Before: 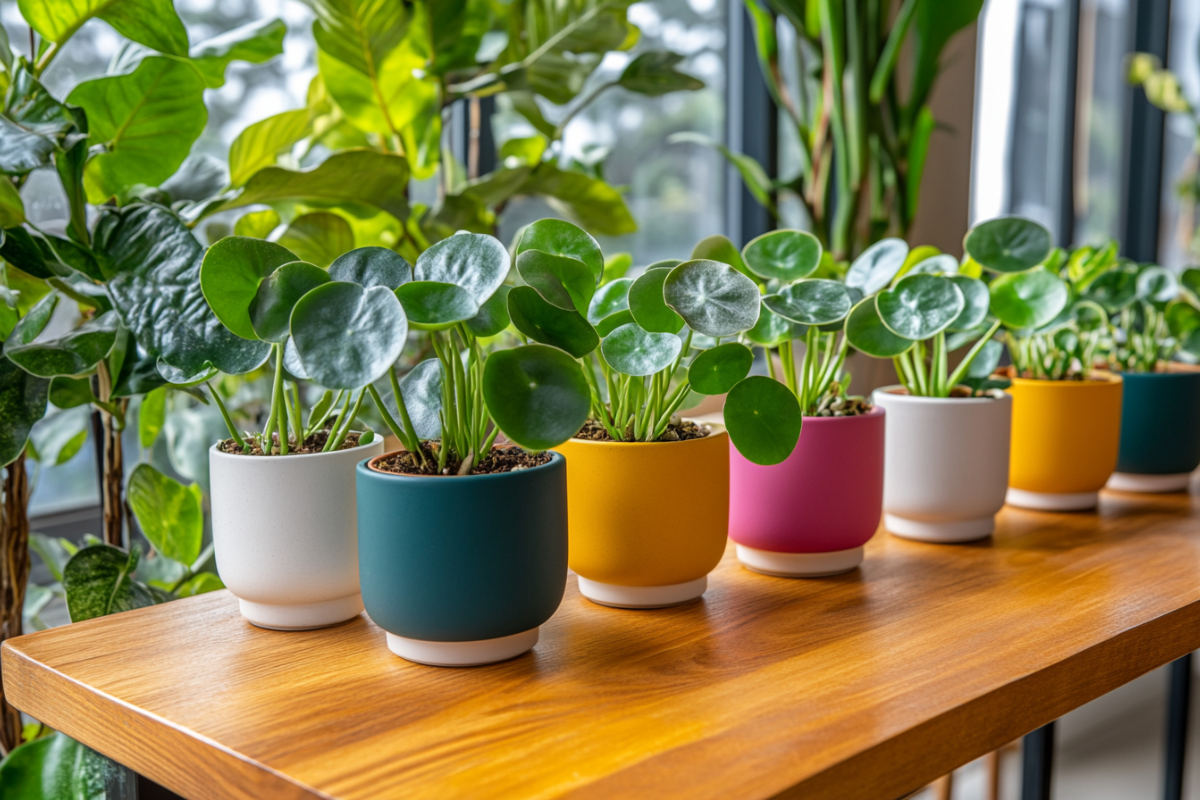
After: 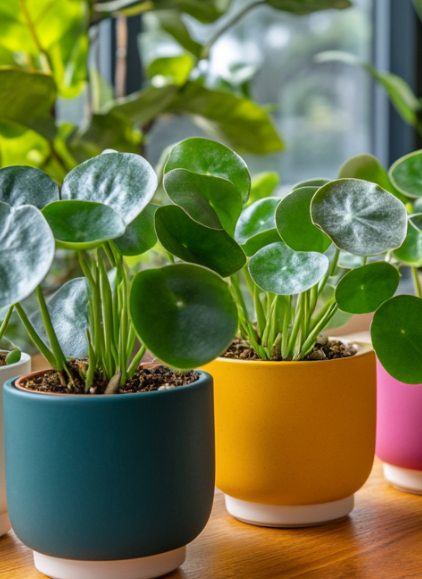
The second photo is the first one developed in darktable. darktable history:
crop and rotate: left 29.476%, top 10.214%, right 35.32%, bottom 17.333%
shadows and highlights: shadows 29.32, highlights -29.32, low approximation 0.01, soften with gaussian
